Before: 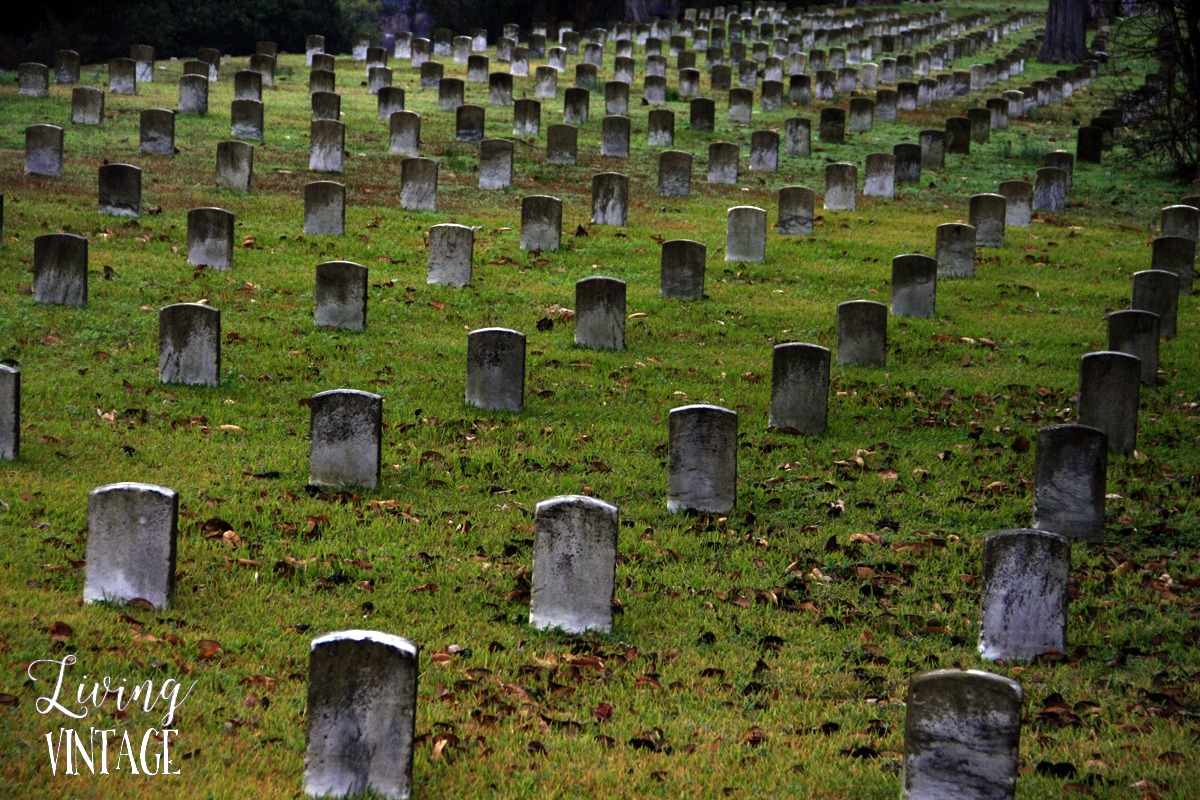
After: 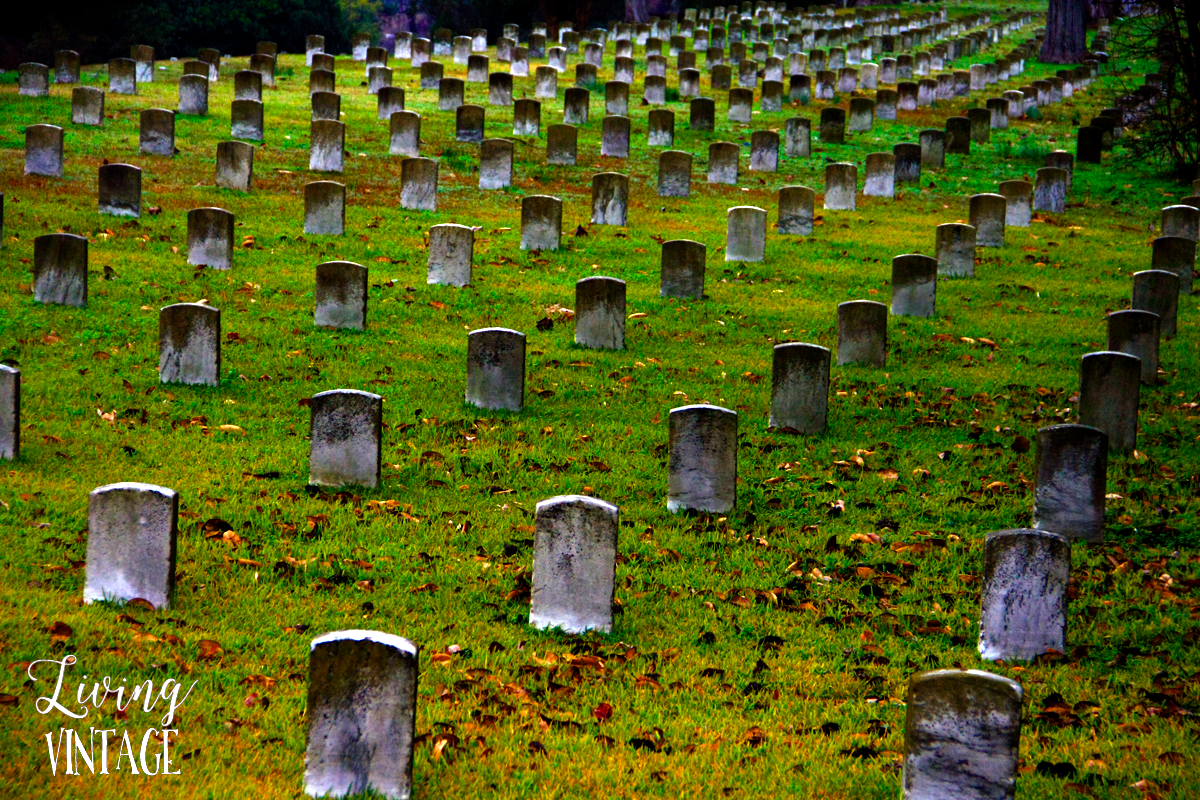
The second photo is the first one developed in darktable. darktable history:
color balance rgb: perceptual saturation grading › global saturation 20%, perceptual saturation grading › highlights 1.847%, perceptual saturation grading › shadows 49.261%, perceptual brilliance grading › global brilliance 17.599%, global vibrance 20%
